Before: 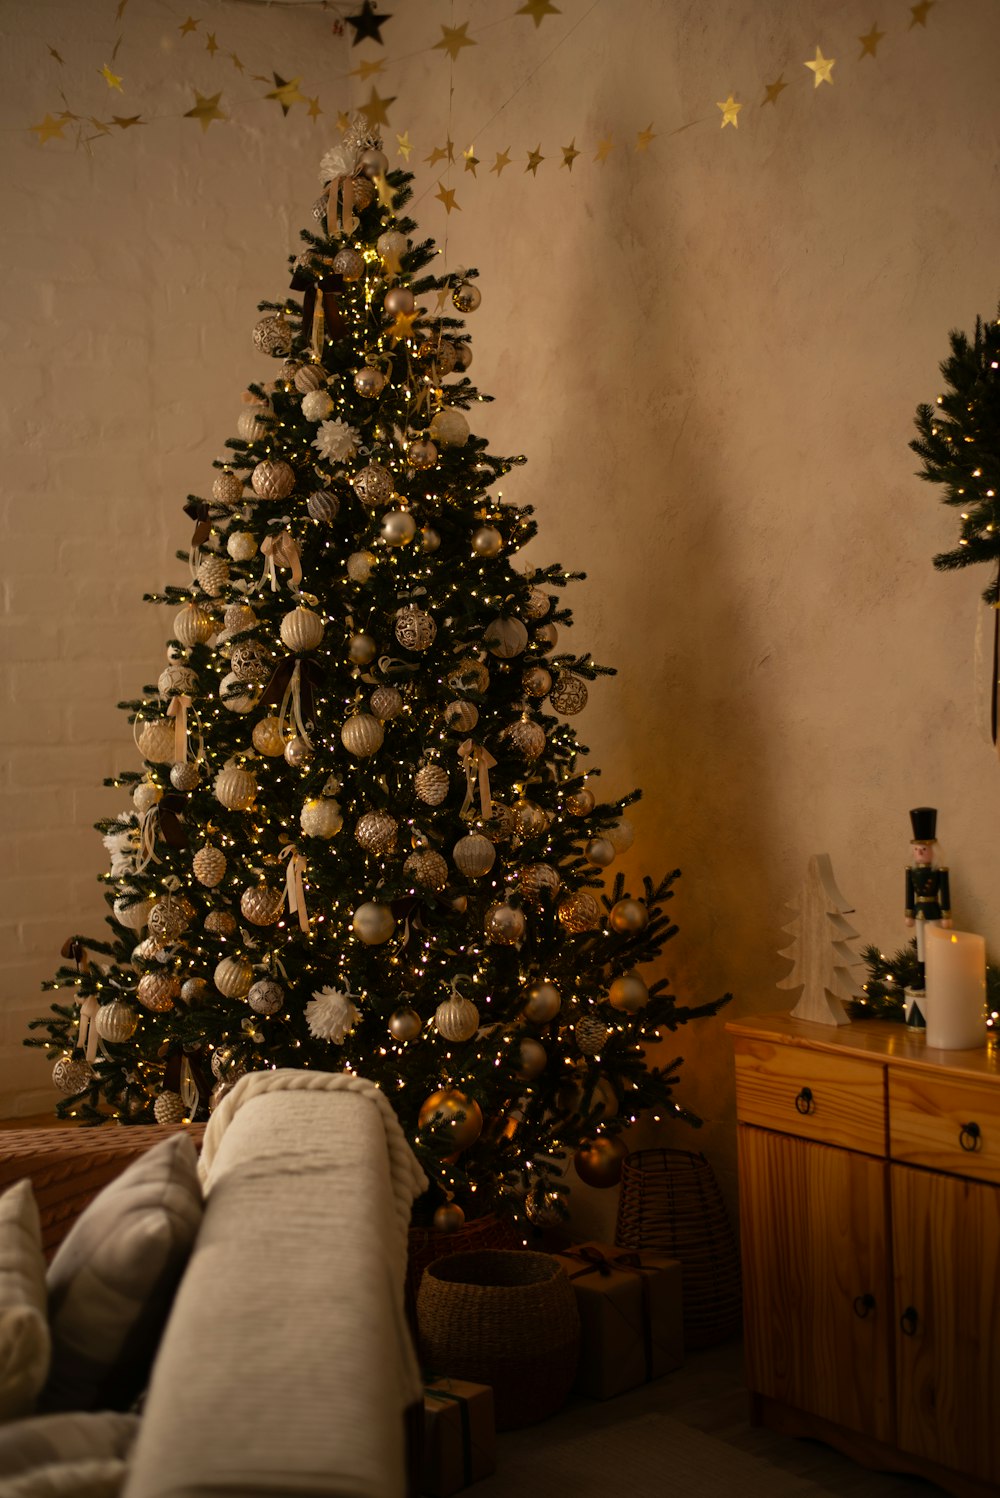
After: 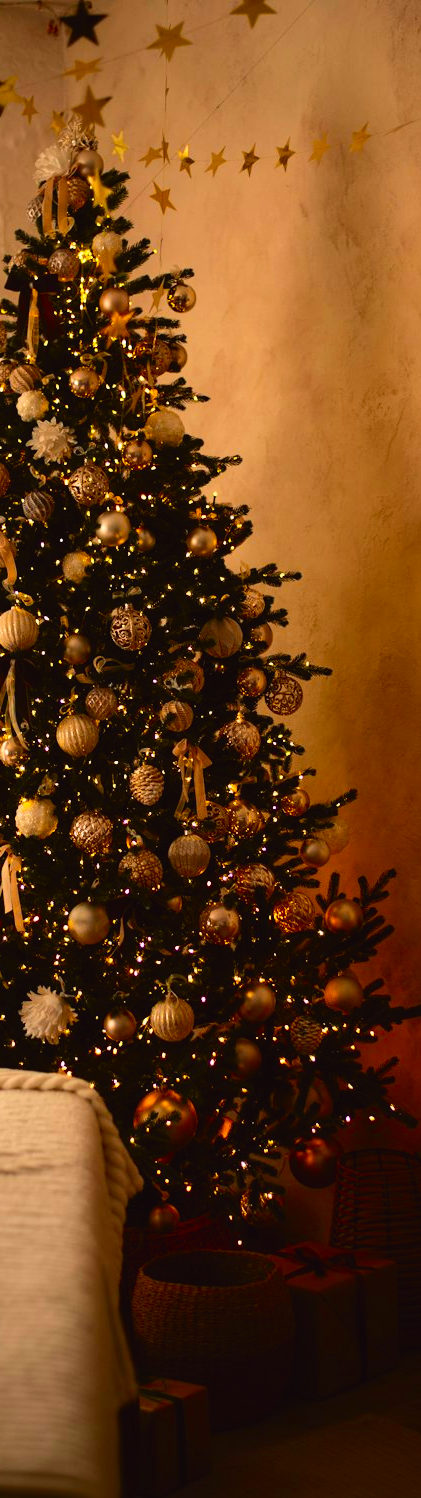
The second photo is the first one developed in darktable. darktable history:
crop: left 28.598%, right 29.27%
tone curve: curves: ch0 [(0, 0.023) (0.103, 0.087) (0.295, 0.297) (0.445, 0.531) (0.553, 0.665) (0.735, 0.843) (0.994, 1)]; ch1 [(0, 0) (0.414, 0.395) (0.447, 0.447) (0.485, 0.5) (0.512, 0.524) (0.542, 0.581) (0.581, 0.632) (0.646, 0.715) (1, 1)]; ch2 [(0, 0) (0.369, 0.388) (0.449, 0.431) (0.478, 0.471) (0.516, 0.517) (0.579, 0.624) (0.674, 0.775) (1, 1)], color space Lab, independent channels, preserve colors none
